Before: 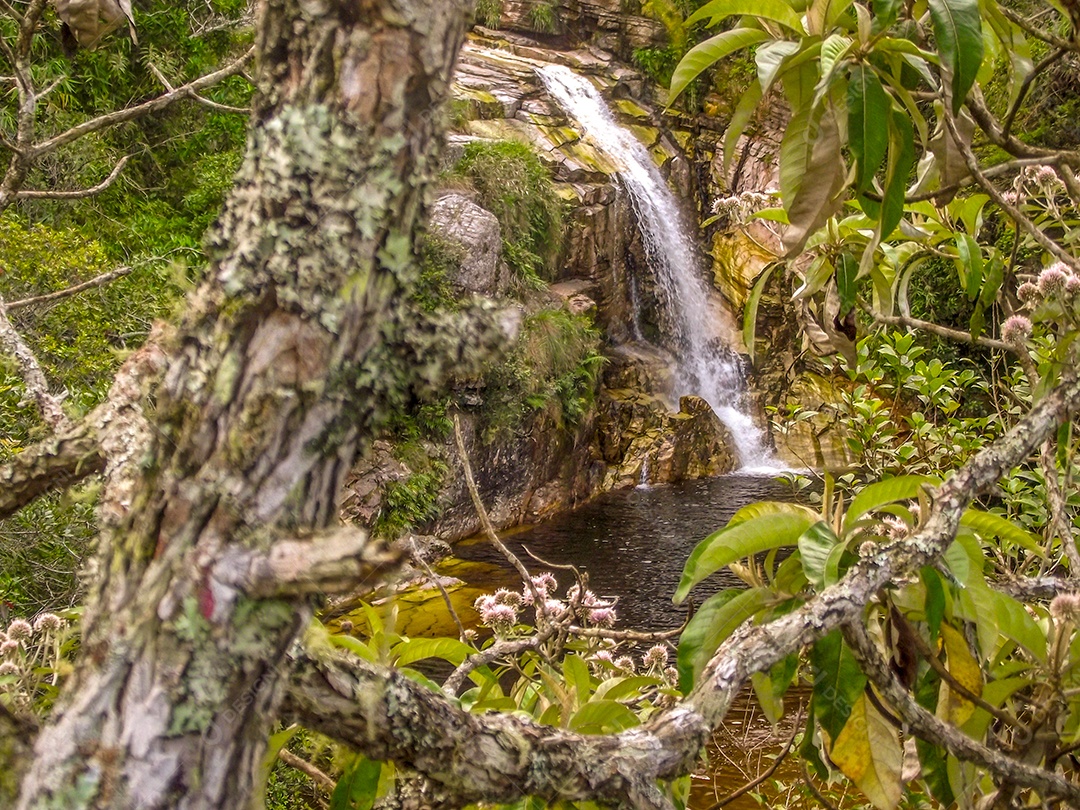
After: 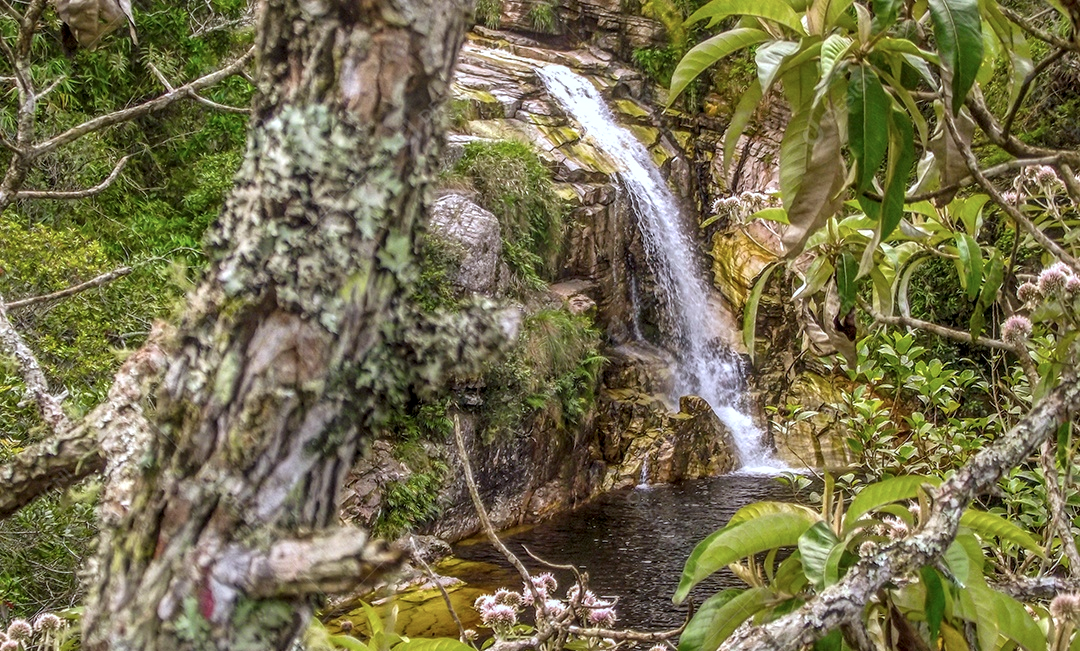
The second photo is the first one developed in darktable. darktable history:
crop: bottom 19.612%
color calibration: x 0.367, y 0.376, temperature 4362.29 K
local contrast: on, module defaults
contrast brightness saturation: saturation -0.055
